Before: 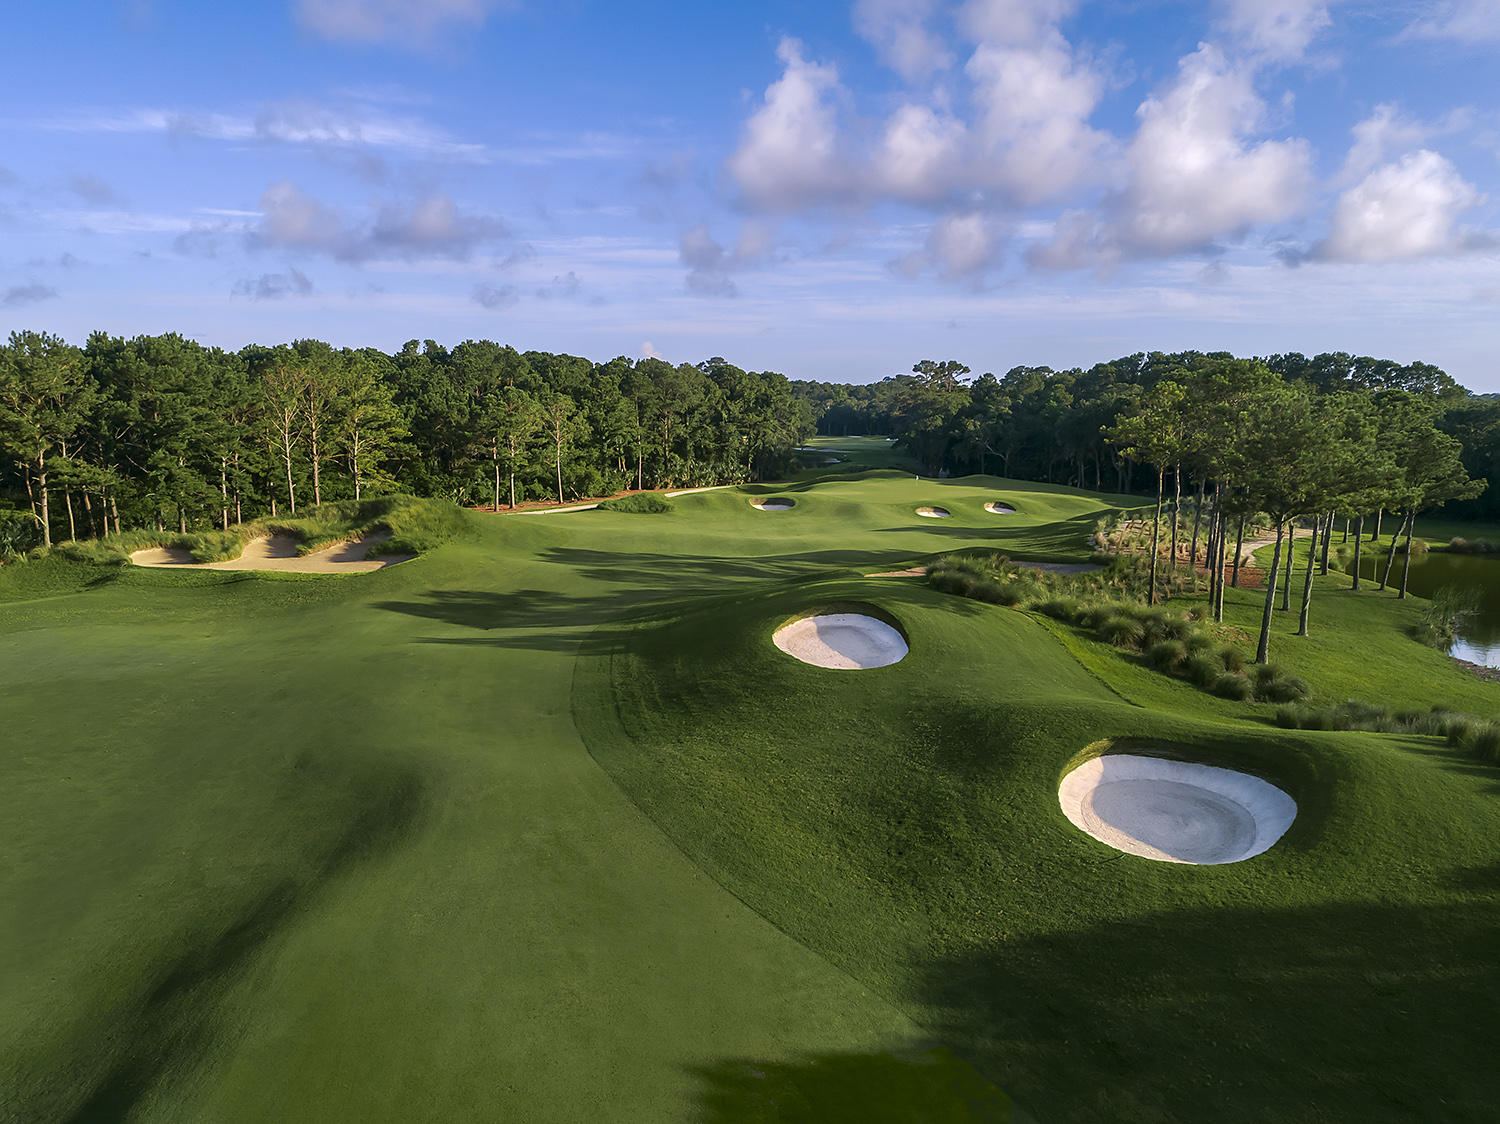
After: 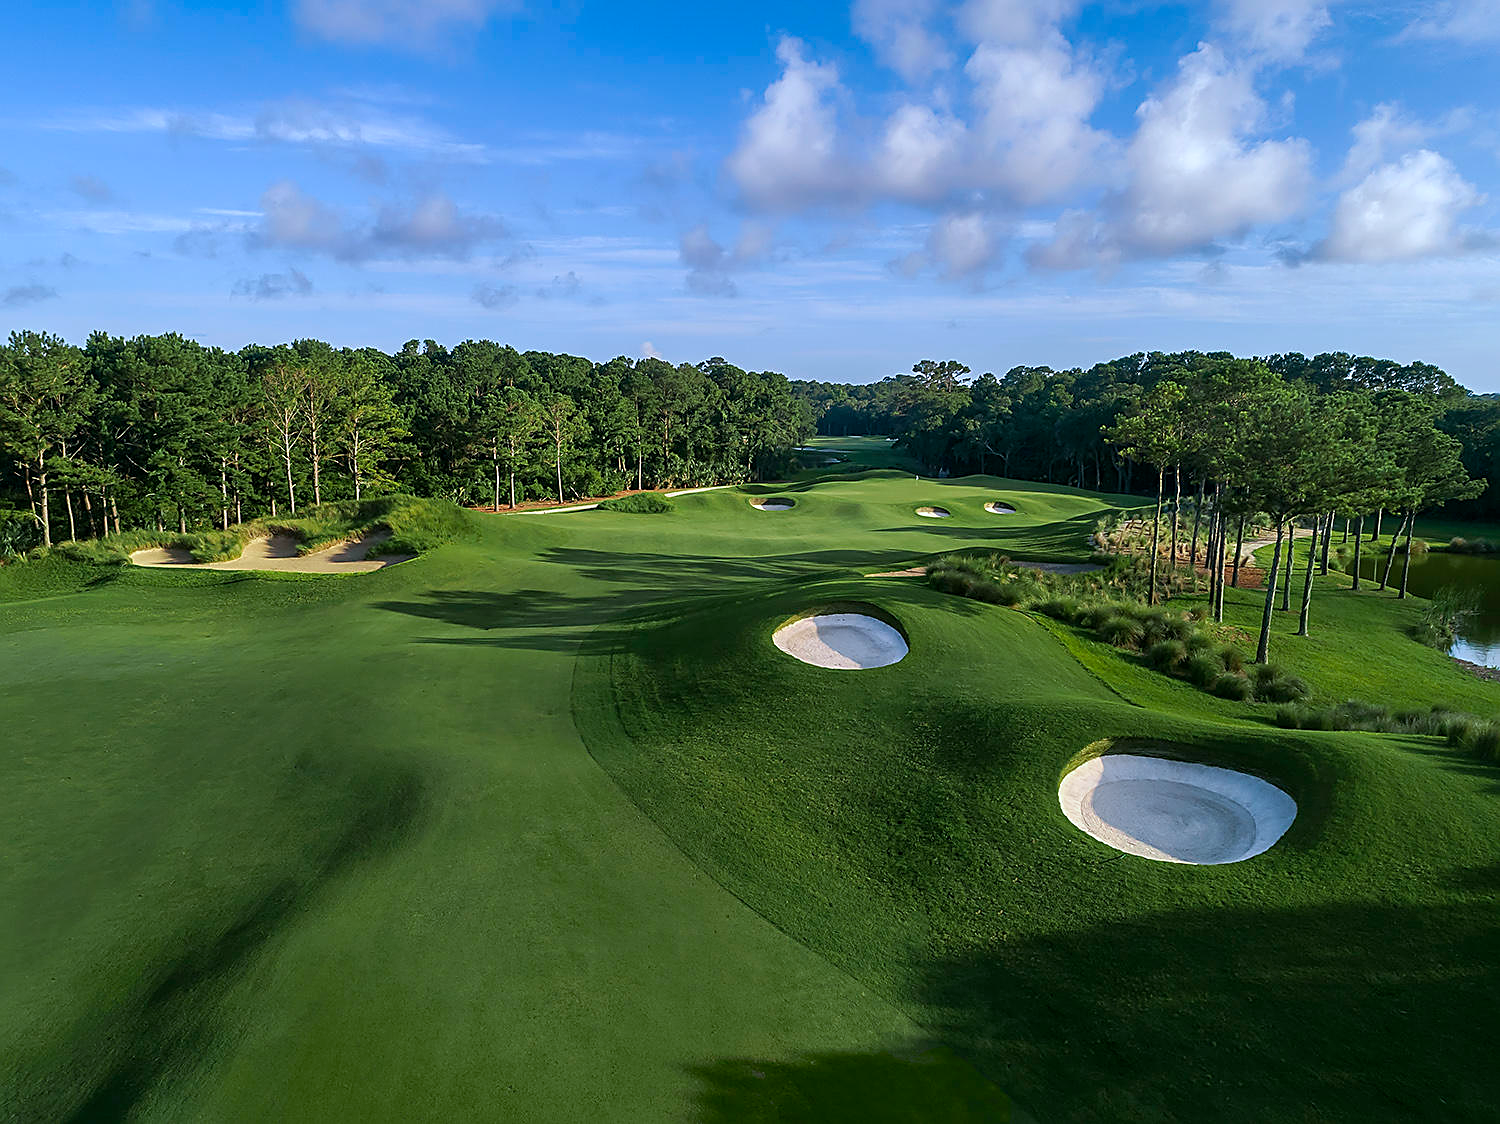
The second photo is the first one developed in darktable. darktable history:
white balance: red 0.925, blue 1.046
sharpen: on, module defaults
